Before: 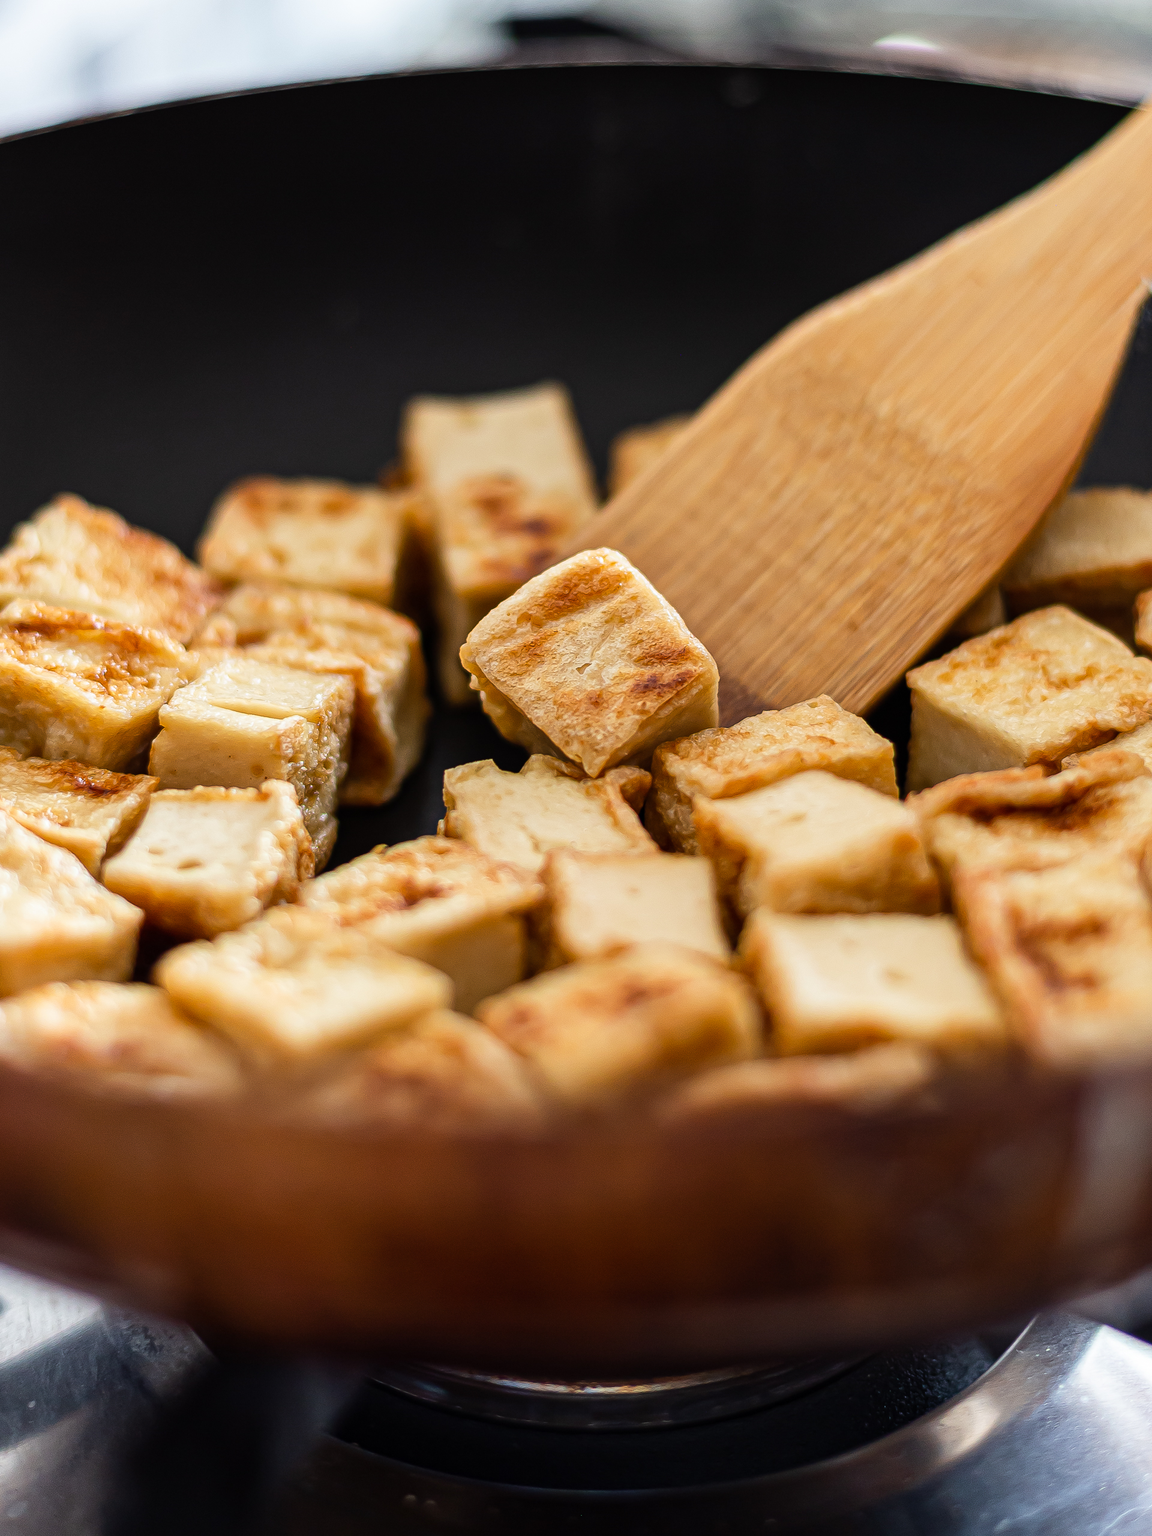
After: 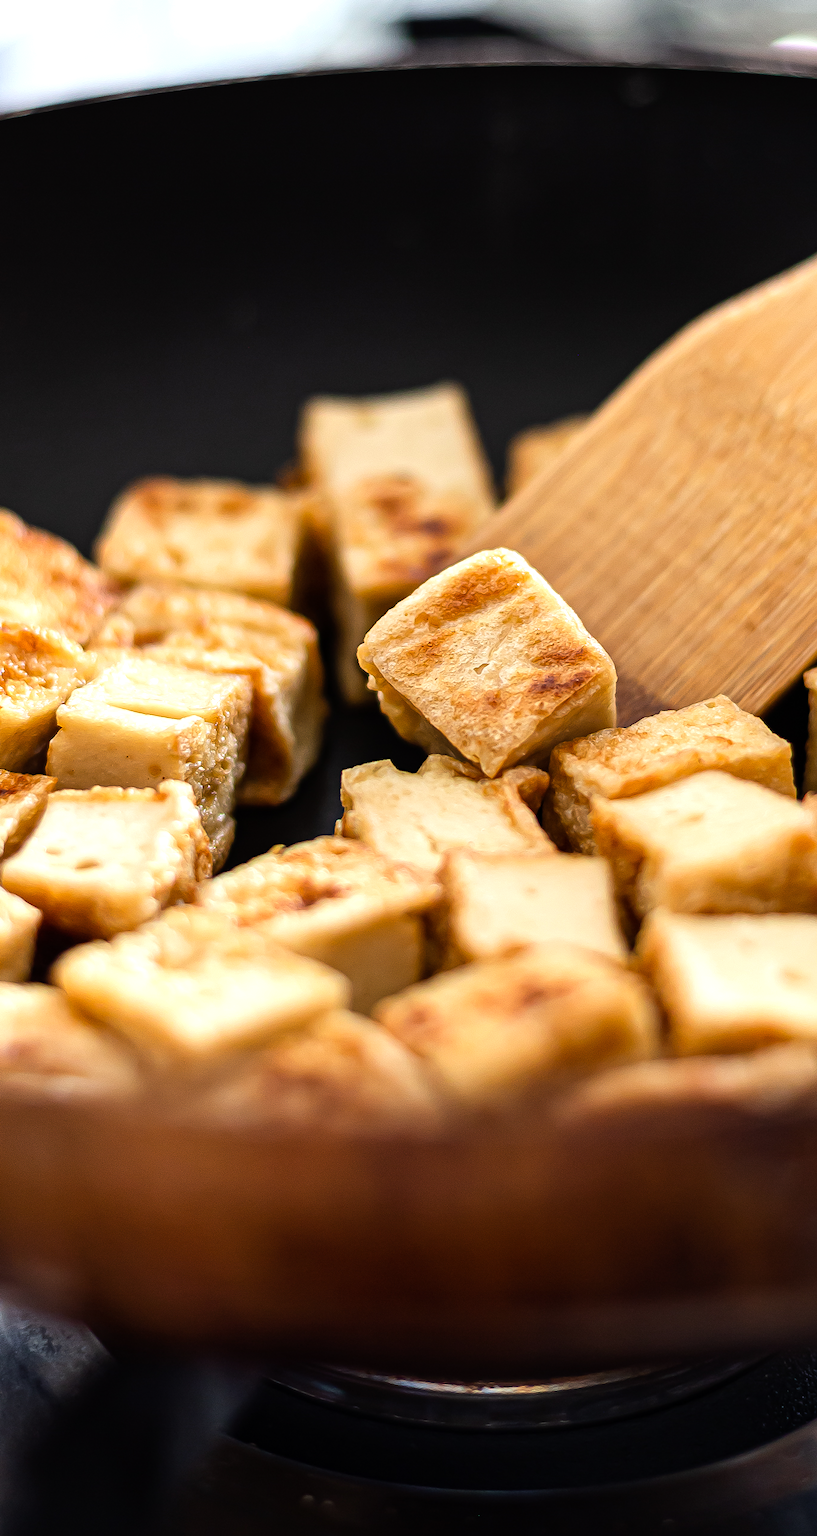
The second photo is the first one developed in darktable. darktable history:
tone equalizer: -8 EV -0.401 EV, -7 EV -0.428 EV, -6 EV -0.321 EV, -5 EV -0.191 EV, -3 EV 0.195 EV, -2 EV 0.353 EV, -1 EV 0.372 EV, +0 EV 0.443 EV
crop and rotate: left 8.936%, right 20.088%
